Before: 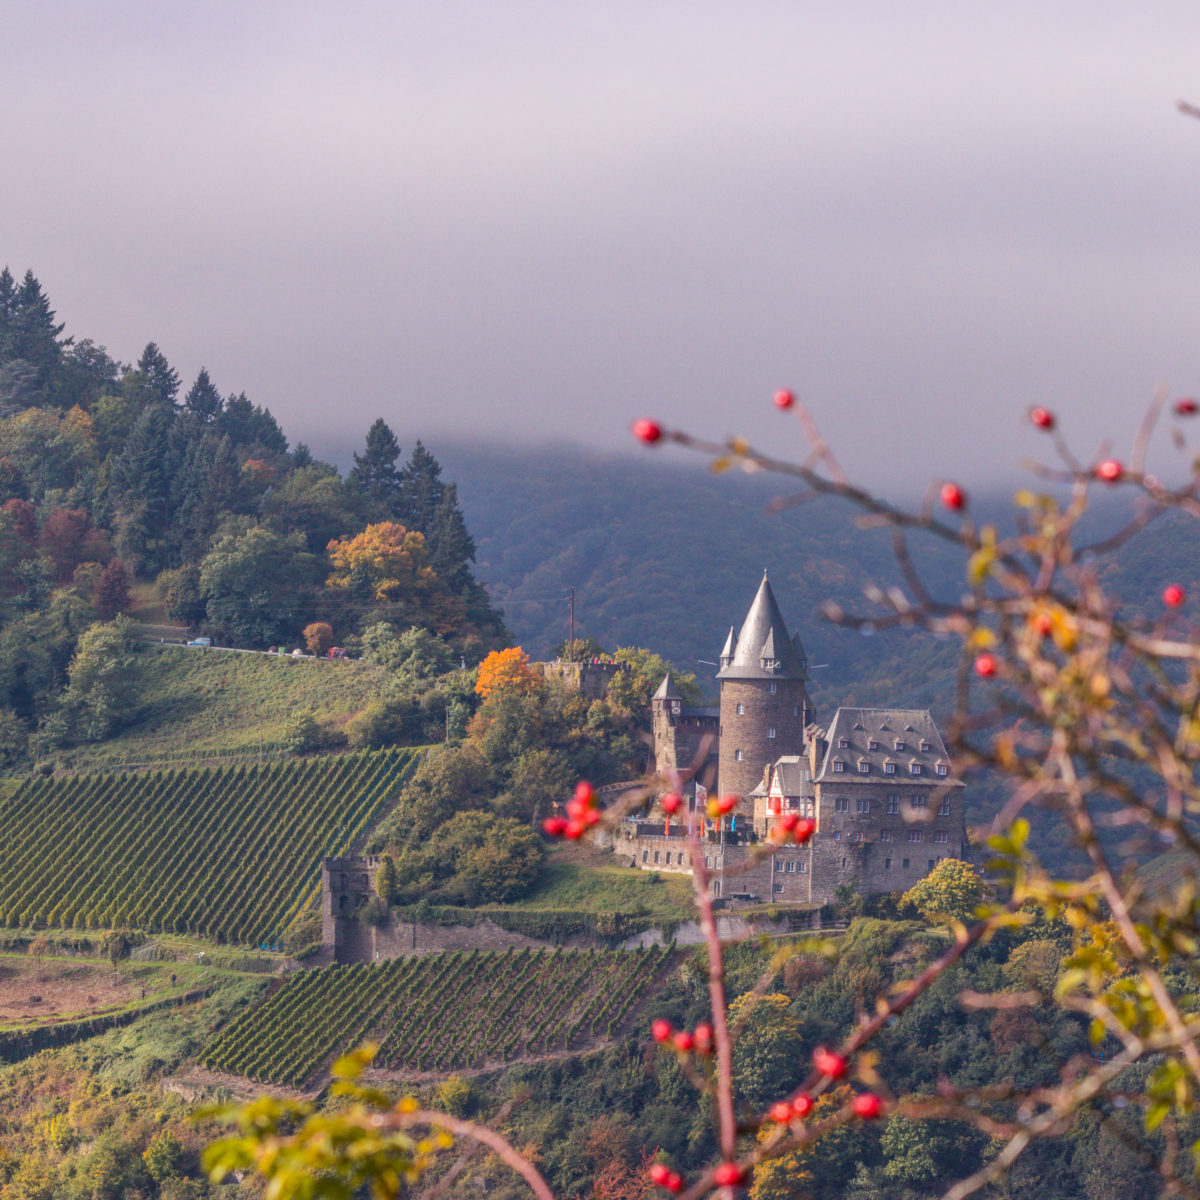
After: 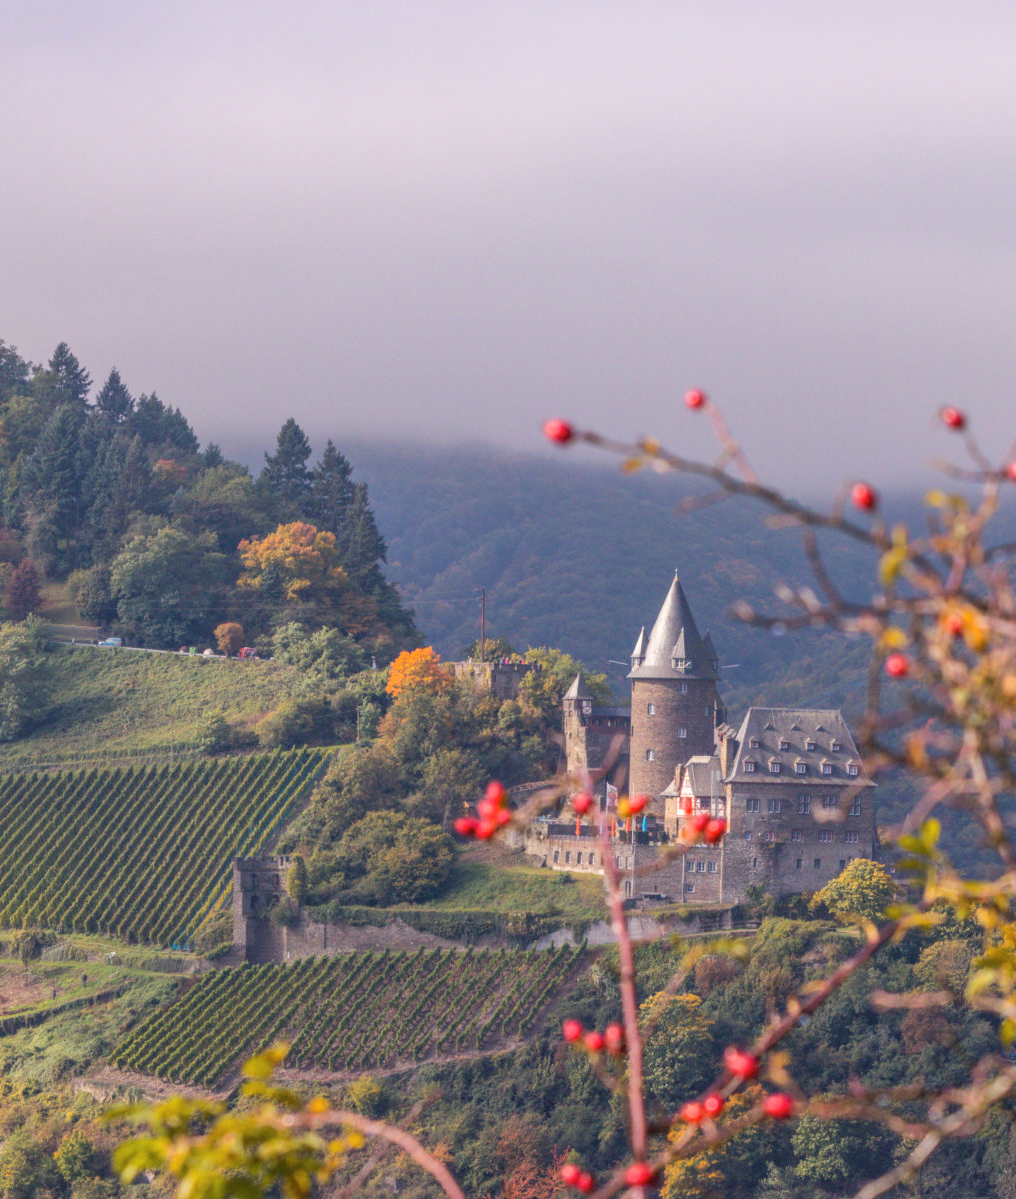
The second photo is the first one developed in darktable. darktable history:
contrast brightness saturation: contrast 0.045, brightness 0.056, saturation 0.009
crop: left 7.439%, right 7.868%
